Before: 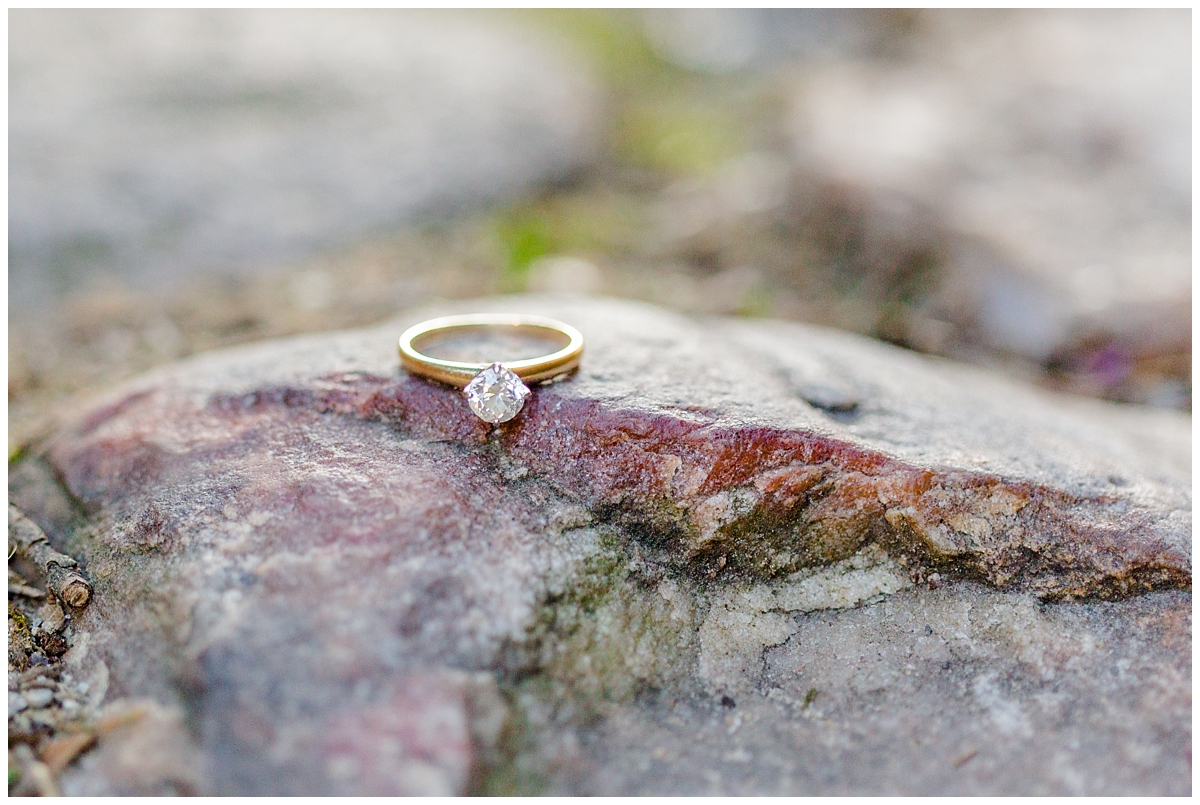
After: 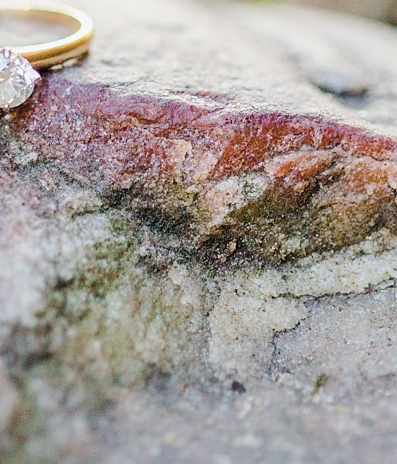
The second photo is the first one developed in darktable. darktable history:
exposure: exposure -0.21 EV, compensate highlight preservation false
crop: left 40.878%, top 39.176%, right 25.993%, bottom 3.081%
contrast brightness saturation: contrast 0.14, brightness 0.21
